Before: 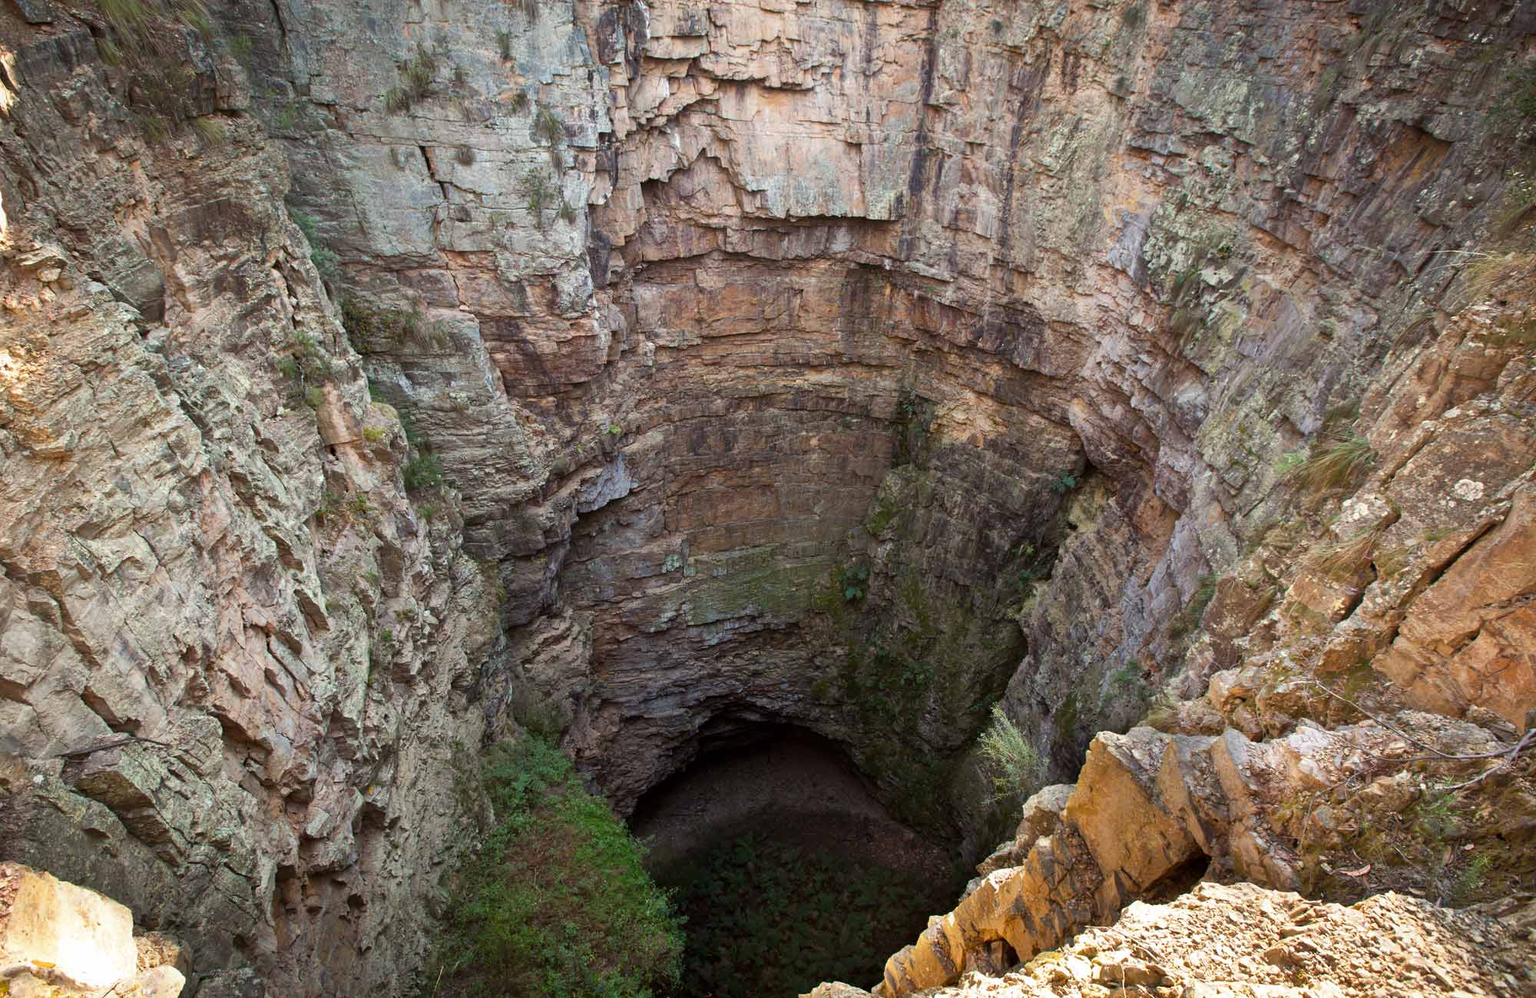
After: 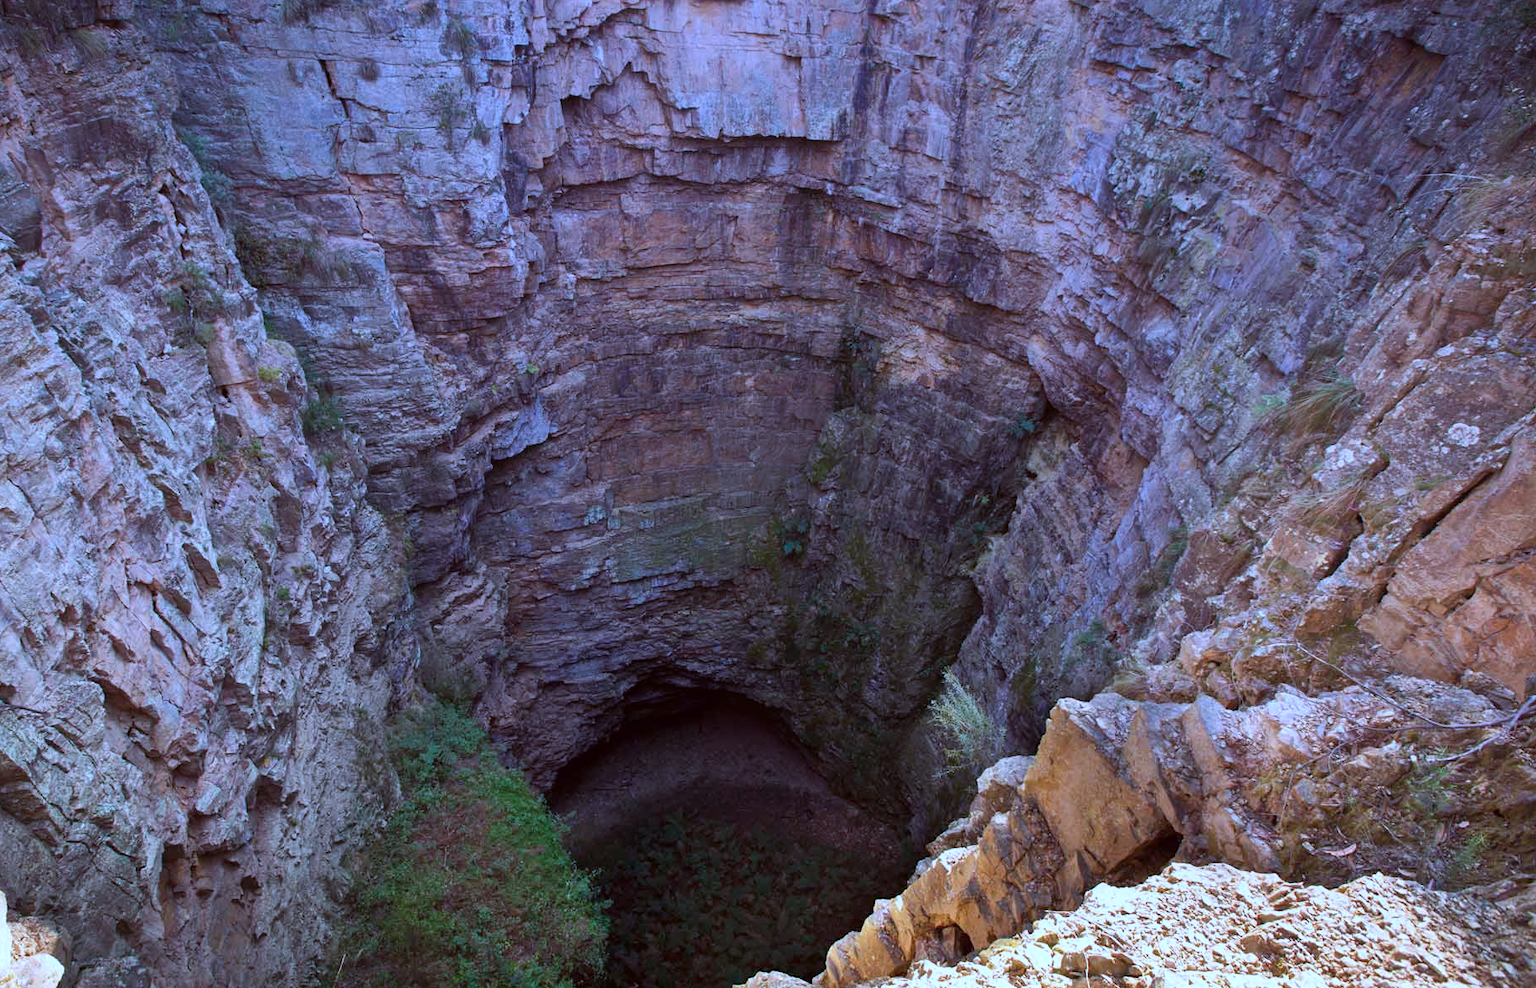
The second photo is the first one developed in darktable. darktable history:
crop and rotate: left 8.262%, top 9.226%
graduated density: hue 238.83°, saturation 50%
levels: mode automatic
color balance: mode lift, gamma, gain (sRGB), lift [1, 1.049, 1, 1]
color calibration: illuminant as shot in camera, adaptation linear Bradford (ICC v4), x 0.406, y 0.405, temperature 3570.35 K, saturation algorithm version 1 (2020)
